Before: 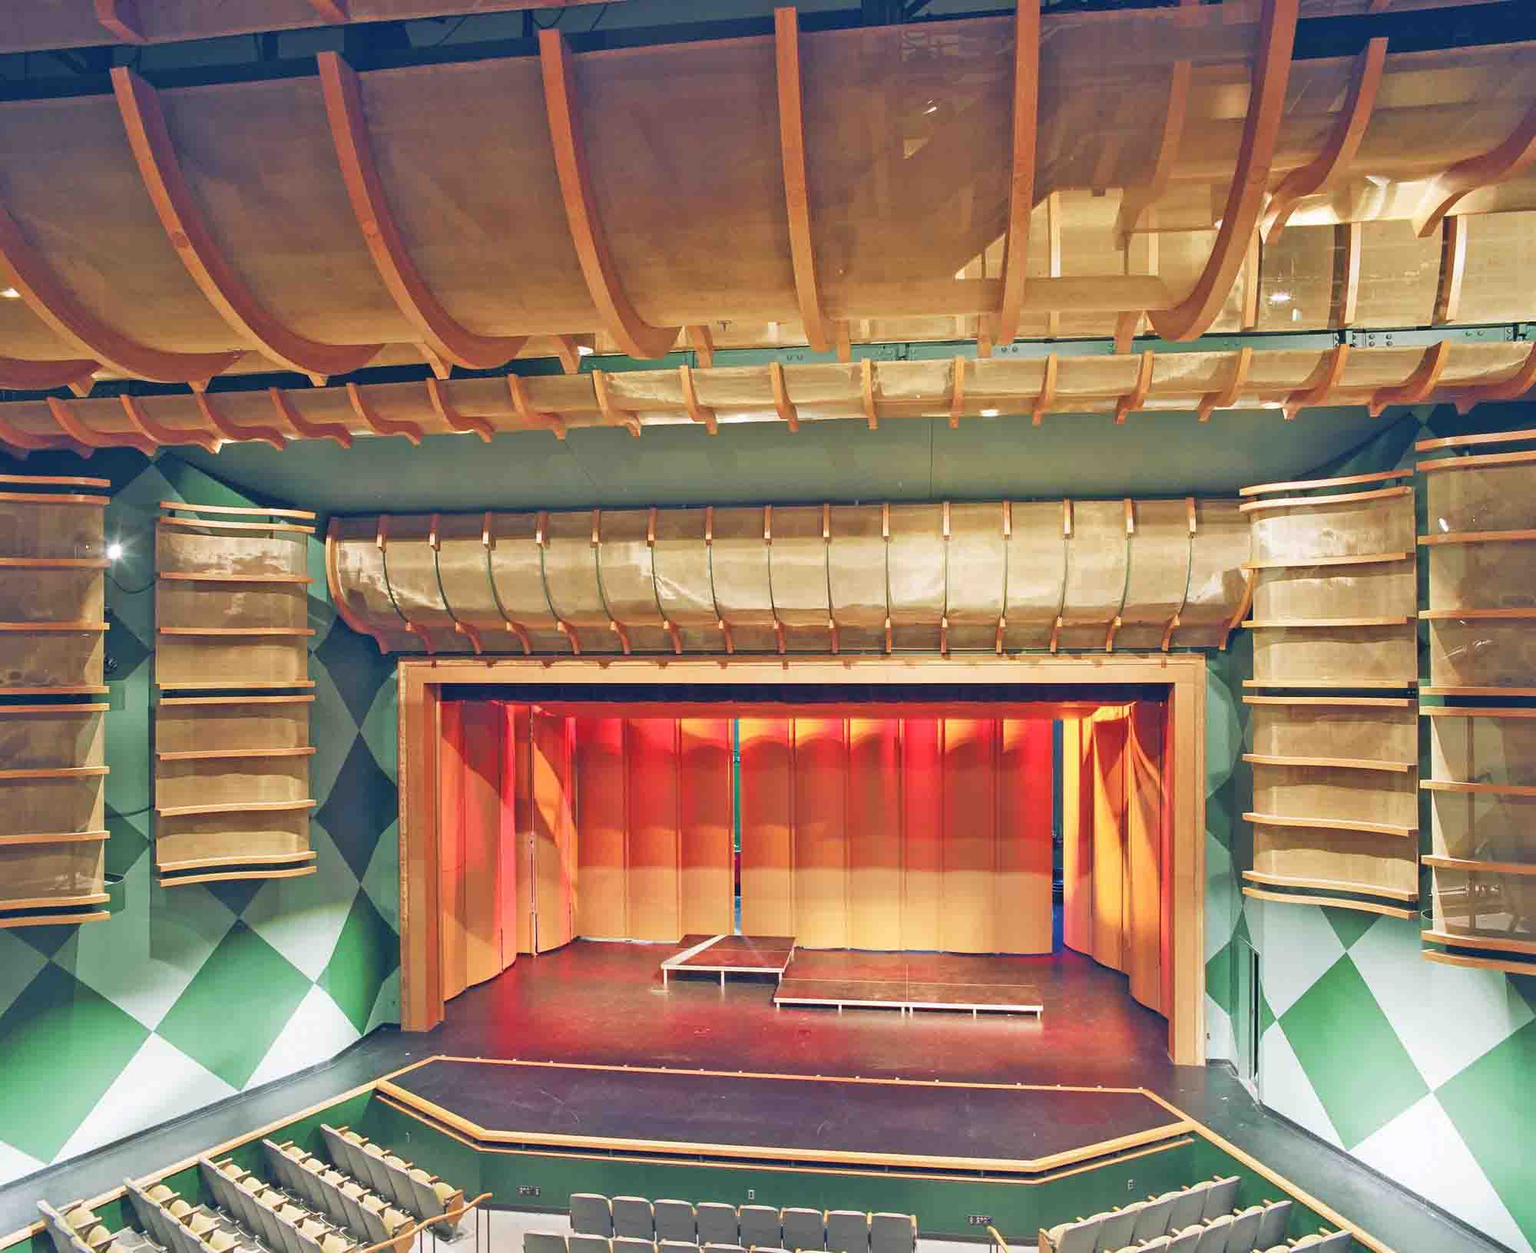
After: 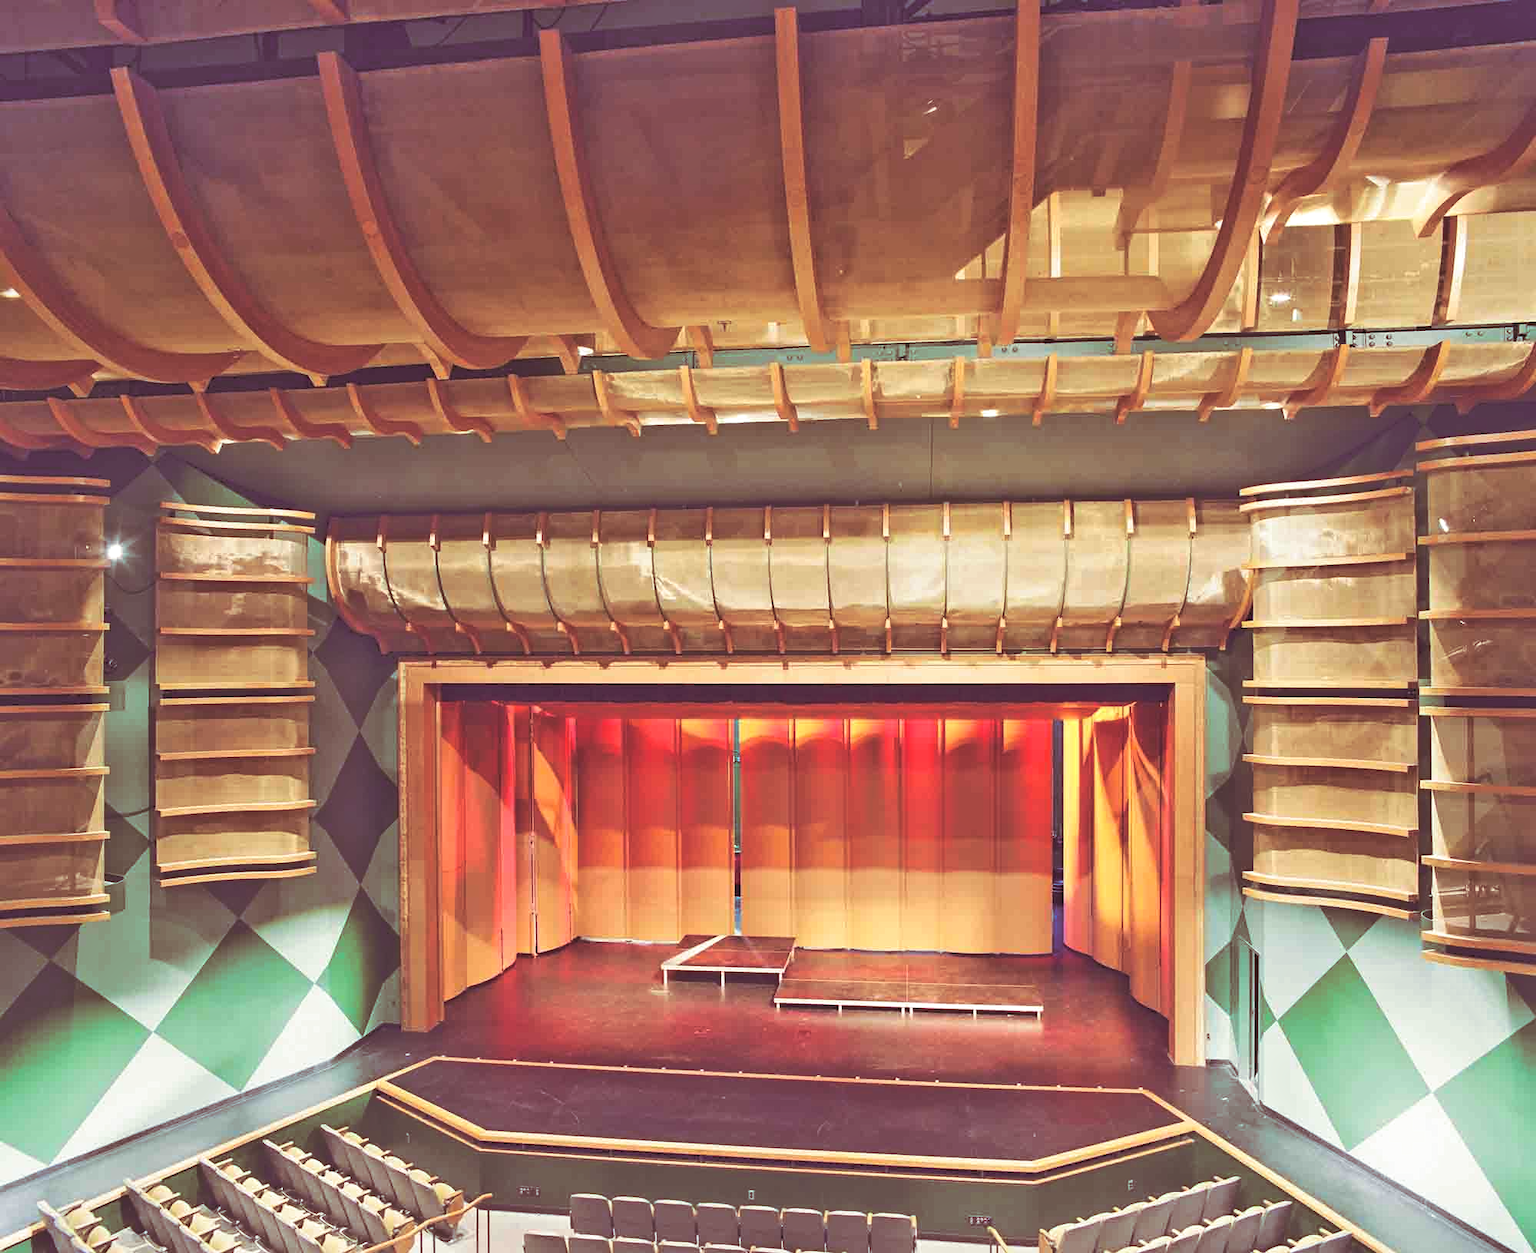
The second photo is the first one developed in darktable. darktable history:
tone equalizer: -8 EV -0.528 EV, -7 EV -0.319 EV, -6 EV -0.083 EV, -5 EV 0.413 EV, -4 EV 0.985 EV, -3 EV 0.791 EV, -2 EV -0.01 EV, -1 EV 0.14 EV, +0 EV -0.012 EV, smoothing 1
split-toning: on, module defaults
